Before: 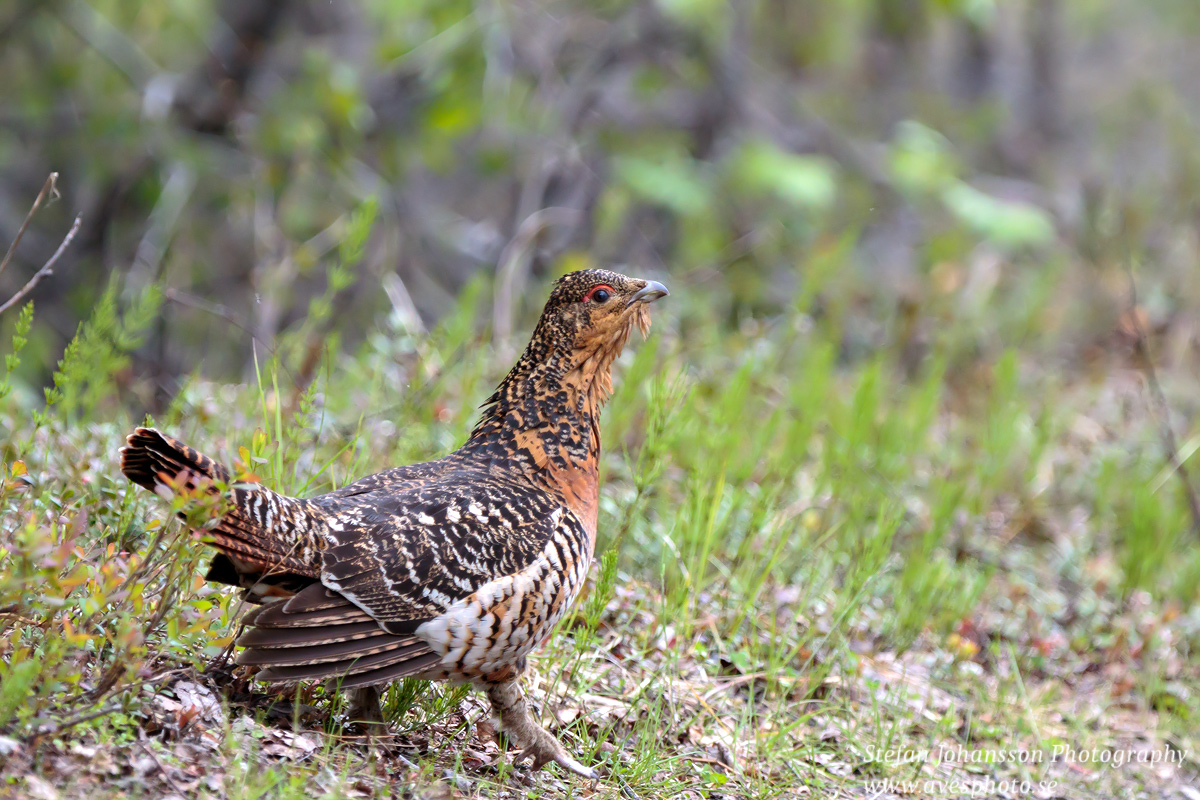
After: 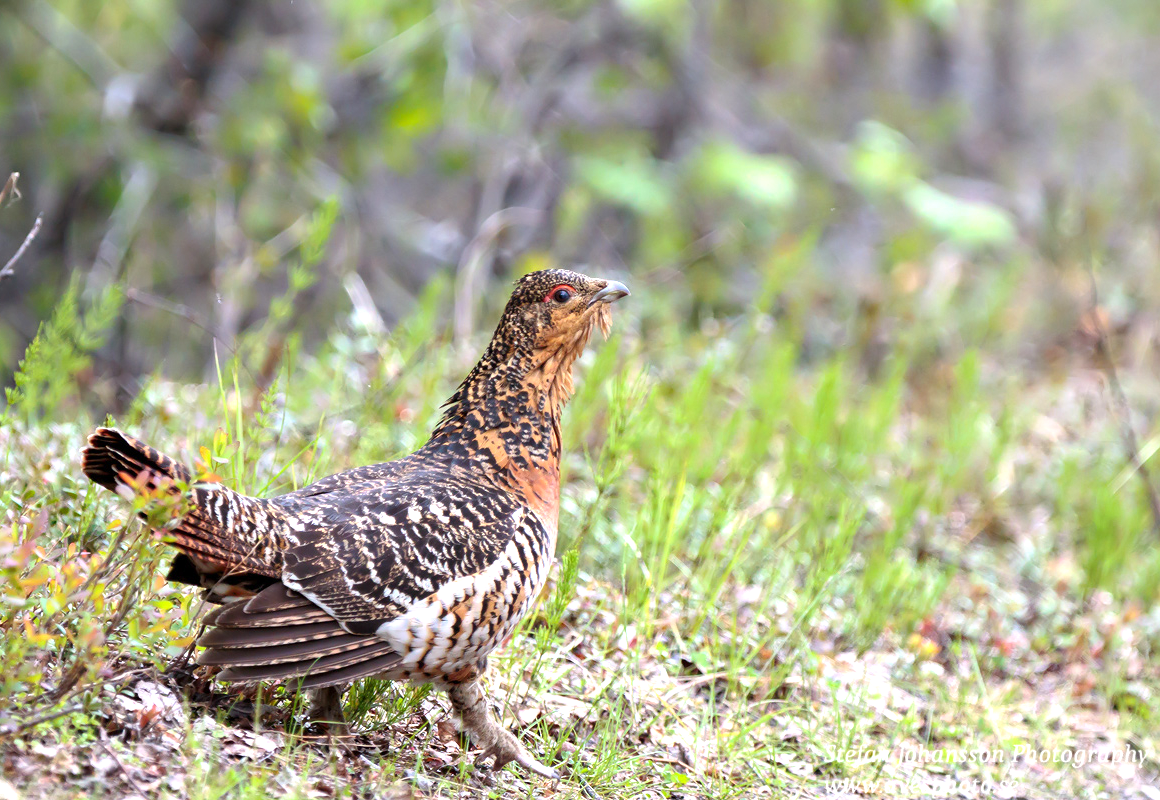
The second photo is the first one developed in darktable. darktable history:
crop and rotate: left 3.323%
exposure: exposure 0.6 EV, compensate highlight preservation false
